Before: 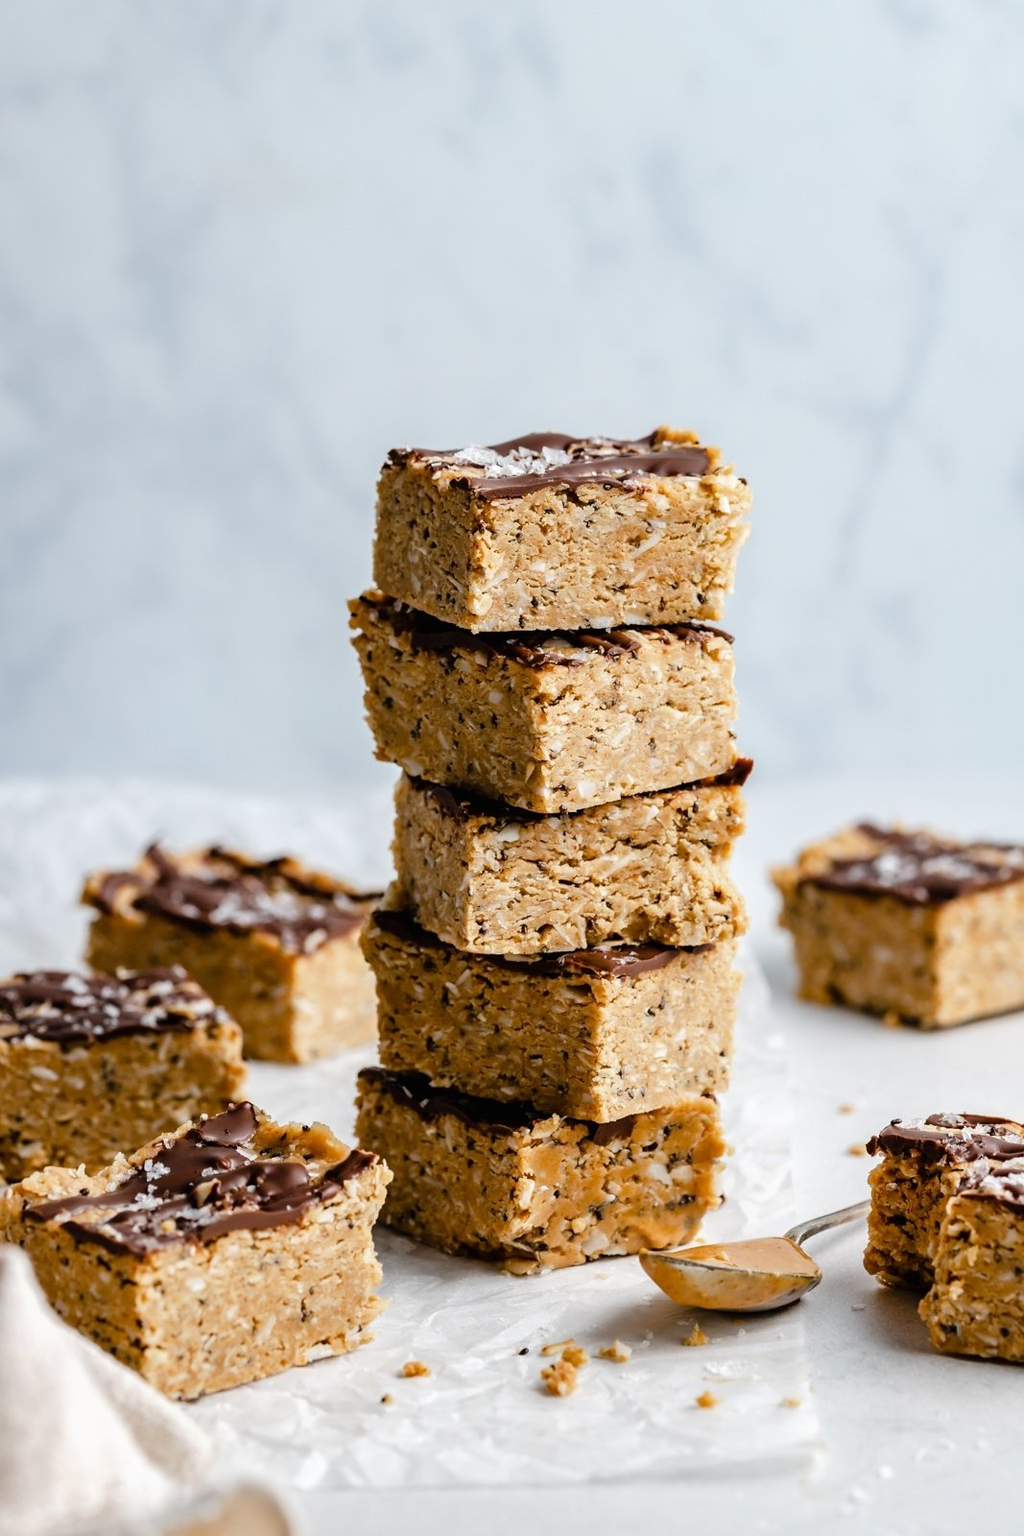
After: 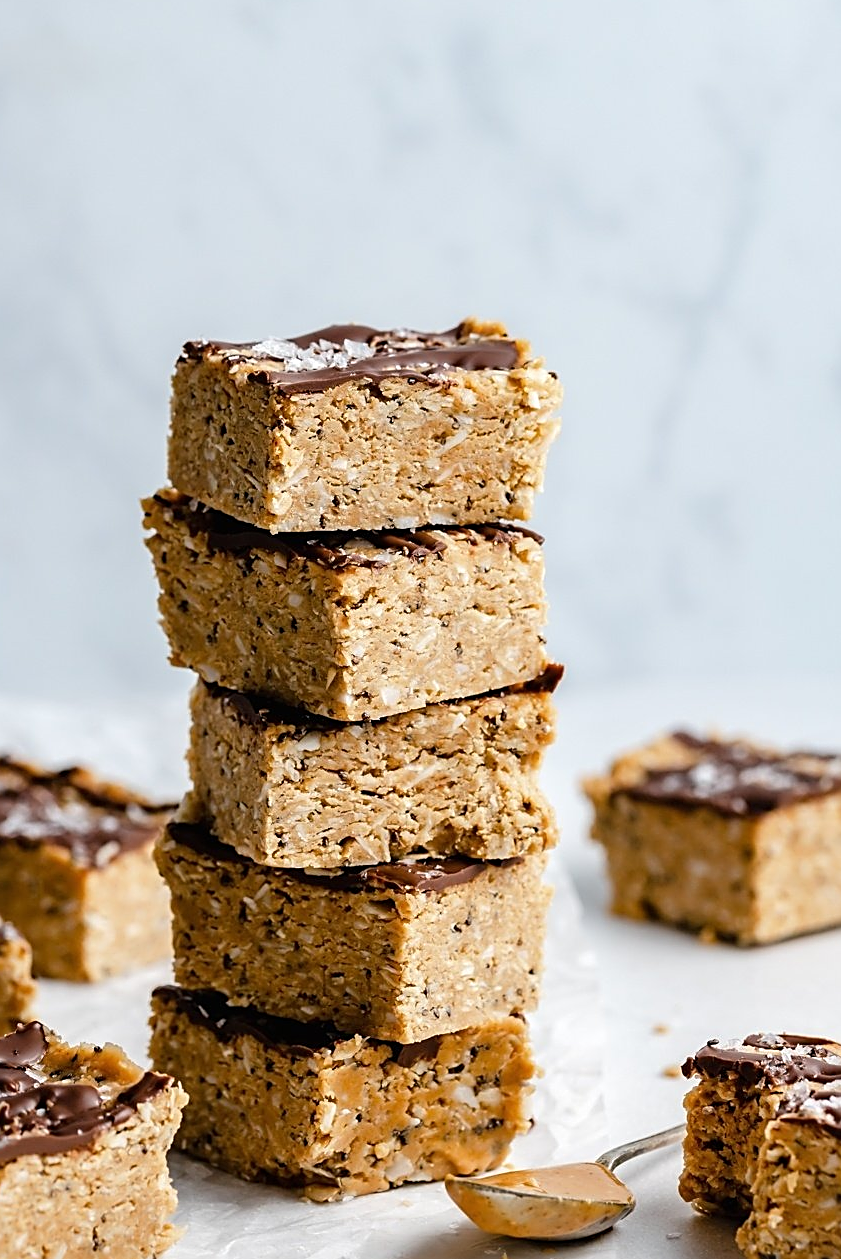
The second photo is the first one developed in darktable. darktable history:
sharpen: amount 0.6
crop and rotate: left 20.74%, top 7.912%, right 0.375%, bottom 13.378%
shadows and highlights: shadows 12, white point adjustment 1.2, highlights -0.36, soften with gaussian
